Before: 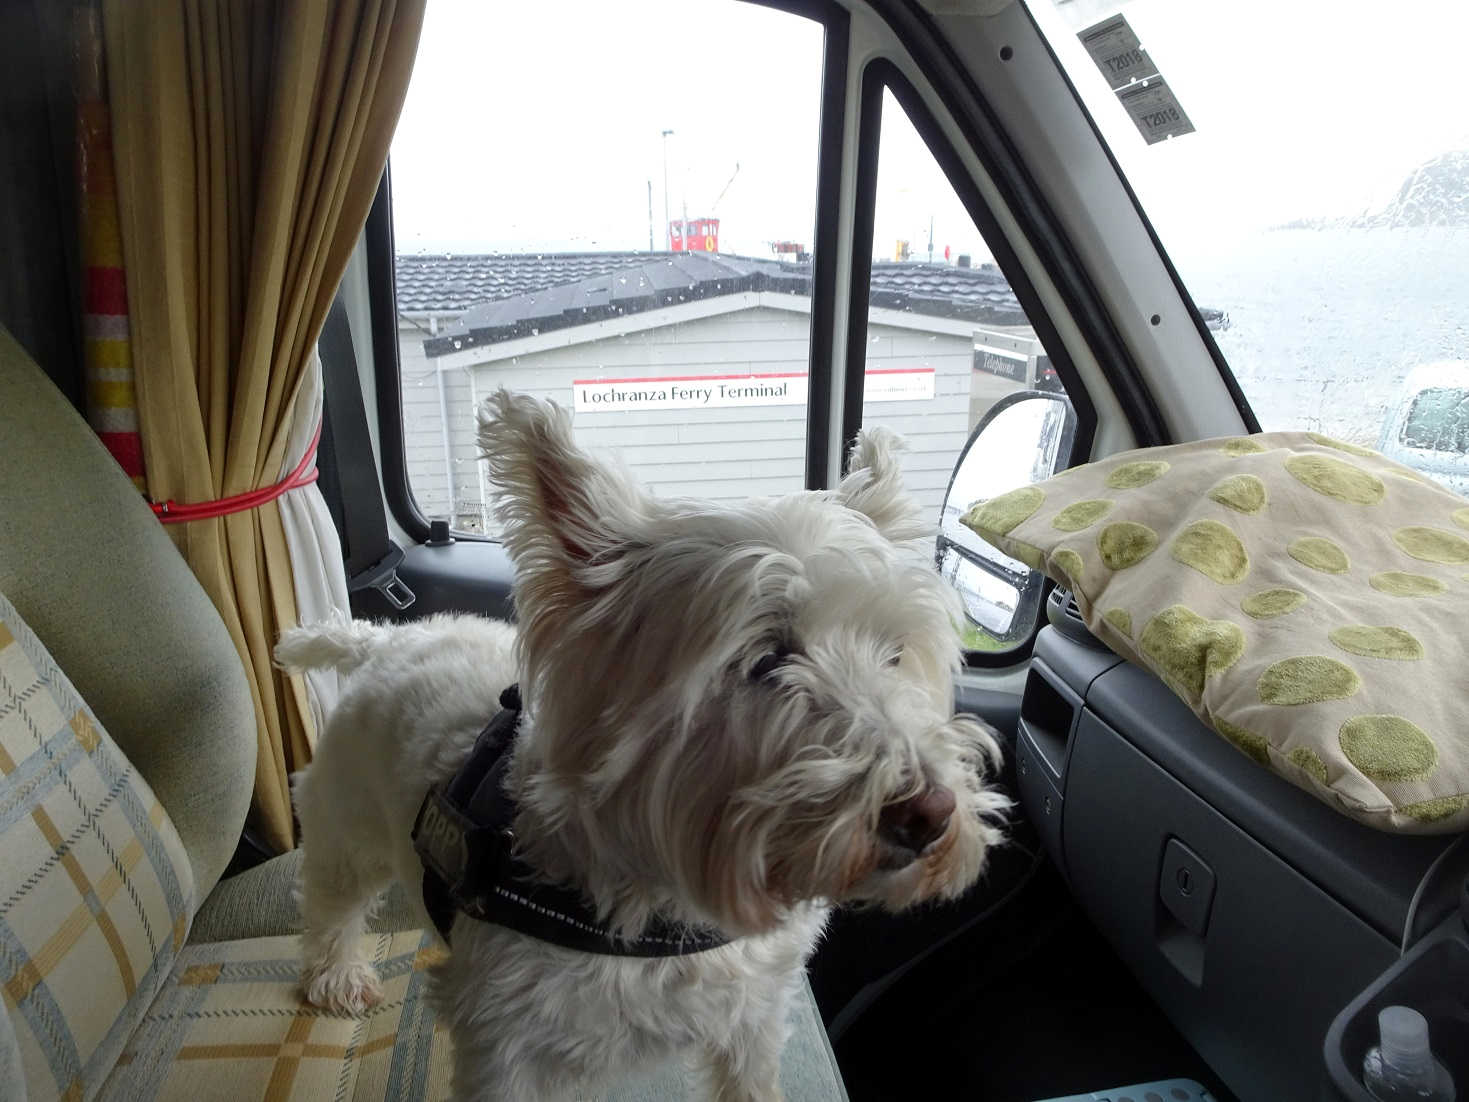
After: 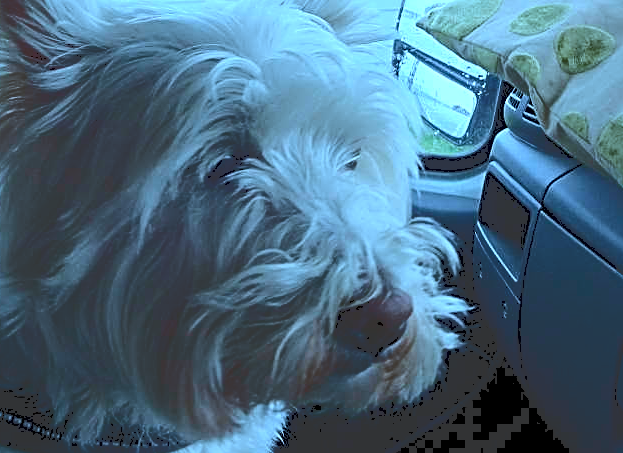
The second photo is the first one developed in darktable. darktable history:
crop: left 36.993%, top 45.082%, right 20.587%, bottom 13.764%
sharpen: radius 2.633, amount 0.676
tone curve: curves: ch0 [(0, 0) (0.003, 0.211) (0.011, 0.211) (0.025, 0.215) (0.044, 0.218) (0.069, 0.224) (0.1, 0.227) (0.136, 0.233) (0.177, 0.247) (0.224, 0.275) (0.277, 0.309) (0.335, 0.366) (0.399, 0.438) (0.468, 0.515) (0.543, 0.586) (0.623, 0.658) (0.709, 0.735) (0.801, 0.821) (0.898, 0.889) (1, 1)], color space Lab, independent channels, preserve colors none
color calibration: illuminant custom, x 0.434, y 0.395, temperature 3138.14 K, gamut compression 1.73
contrast brightness saturation: contrast 0.083, saturation 0.018
